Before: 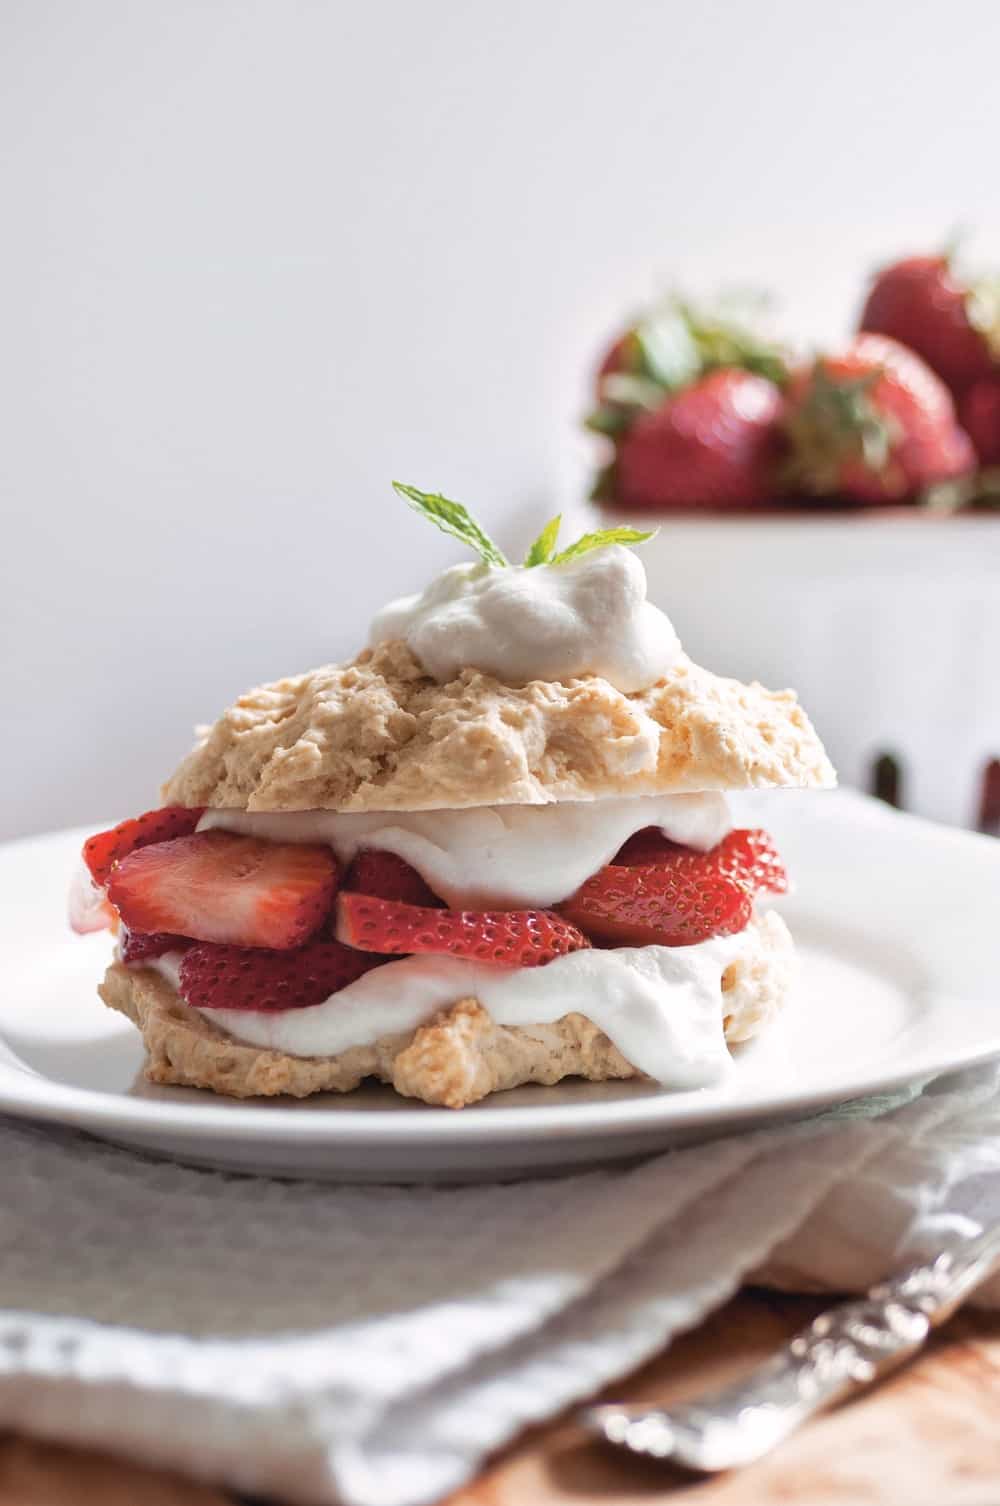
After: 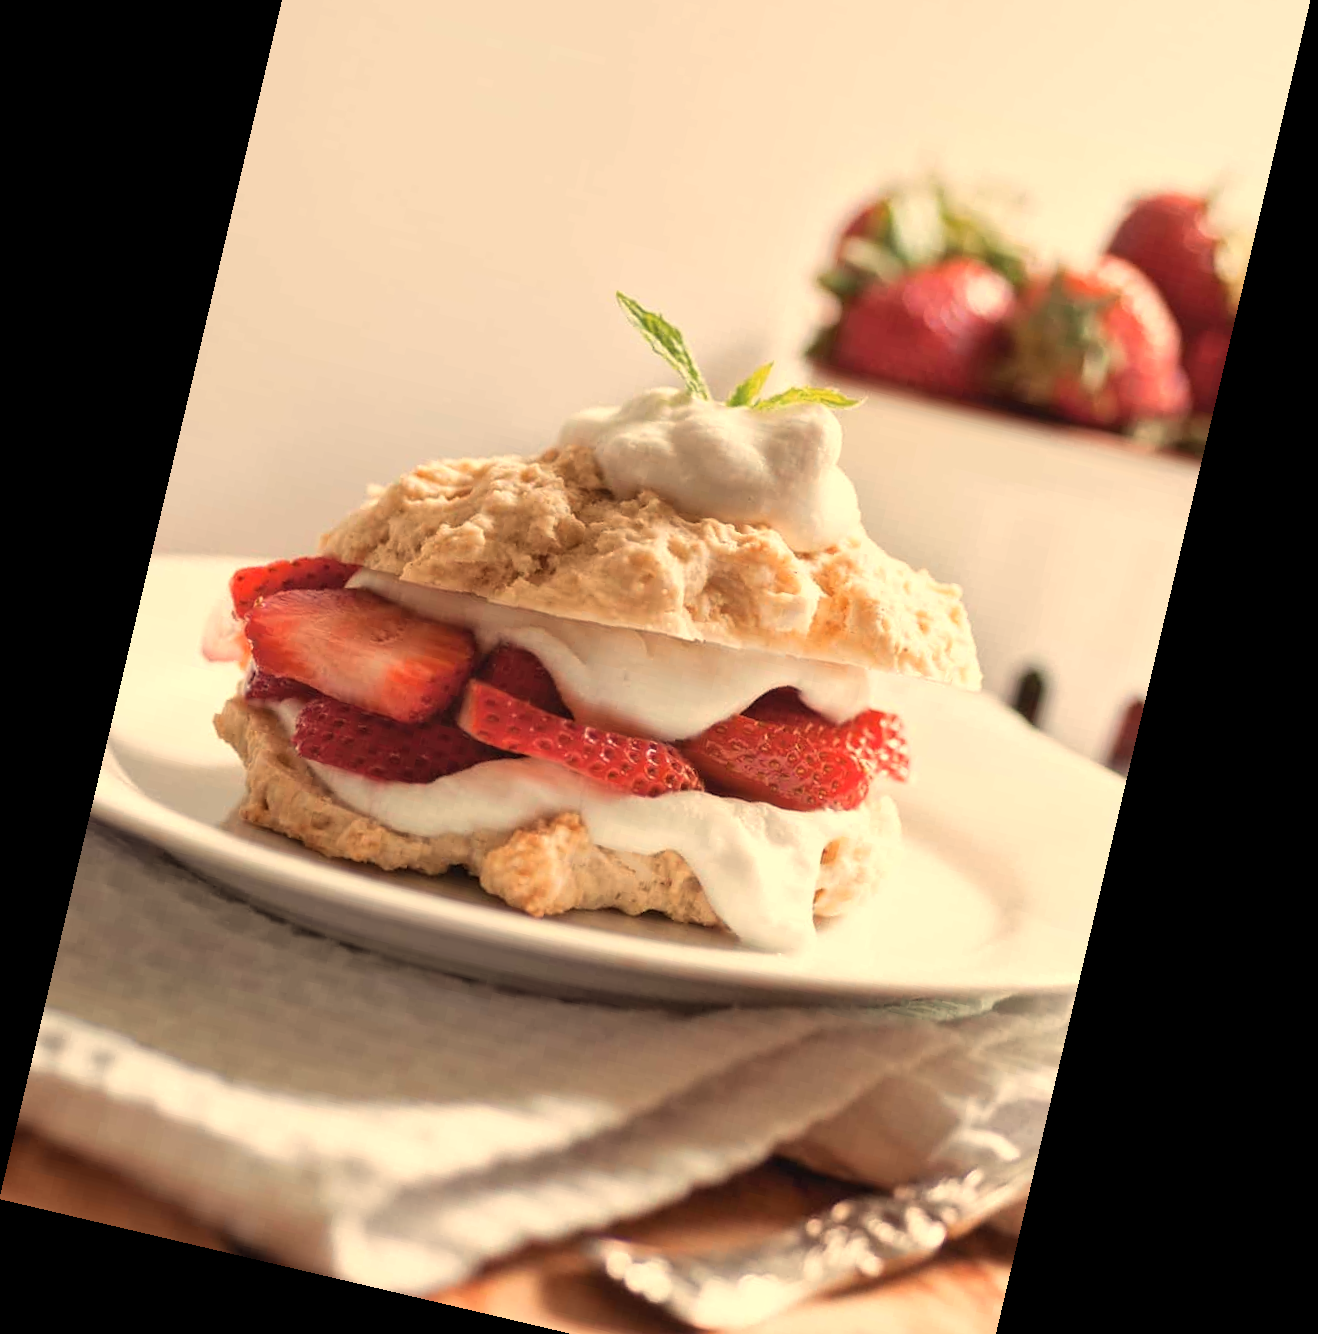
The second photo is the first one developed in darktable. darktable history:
rotate and perspective: rotation 13.27°, automatic cropping off
white balance: red 1.138, green 0.996, blue 0.812
crop and rotate: top 15.774%, bottom 5.506%
